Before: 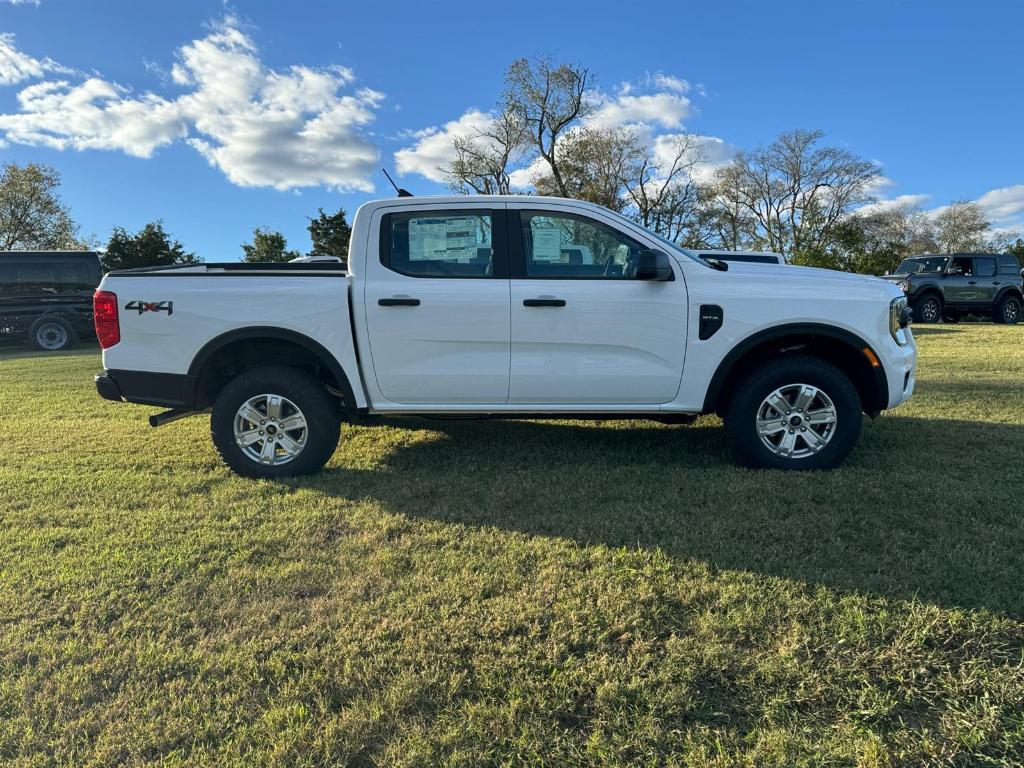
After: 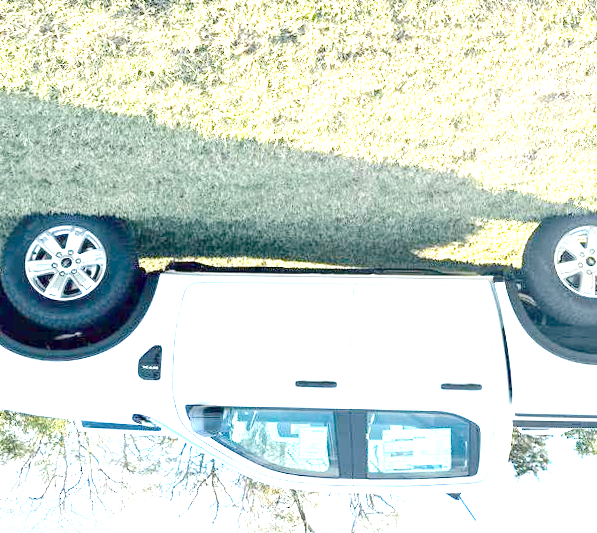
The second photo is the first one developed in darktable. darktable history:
orientation "rotate by 180 degrees": orientation rotate 180°
crop: left 16.202%, top 11.208%, right 26.045%, bottom 20.557%
tone equalizer "contrast tone curve: strong": -8 EV -1.08 EV, -7 EV -1.01 EV, -6 EV -0.867 EV, -5 EV -0.578 EV, -3 EV 0.578 EV, -2 EV 0.867 EV, -1 EV 1.01 EV, +0 EV 1.08 EV, edges refinement/feathering 500, mask exposure compensation -1.57 EV, preserve details no
exposure: exposure 0.574 EV
rotate and perspective: rotation 0.8°, automatic cropping off
